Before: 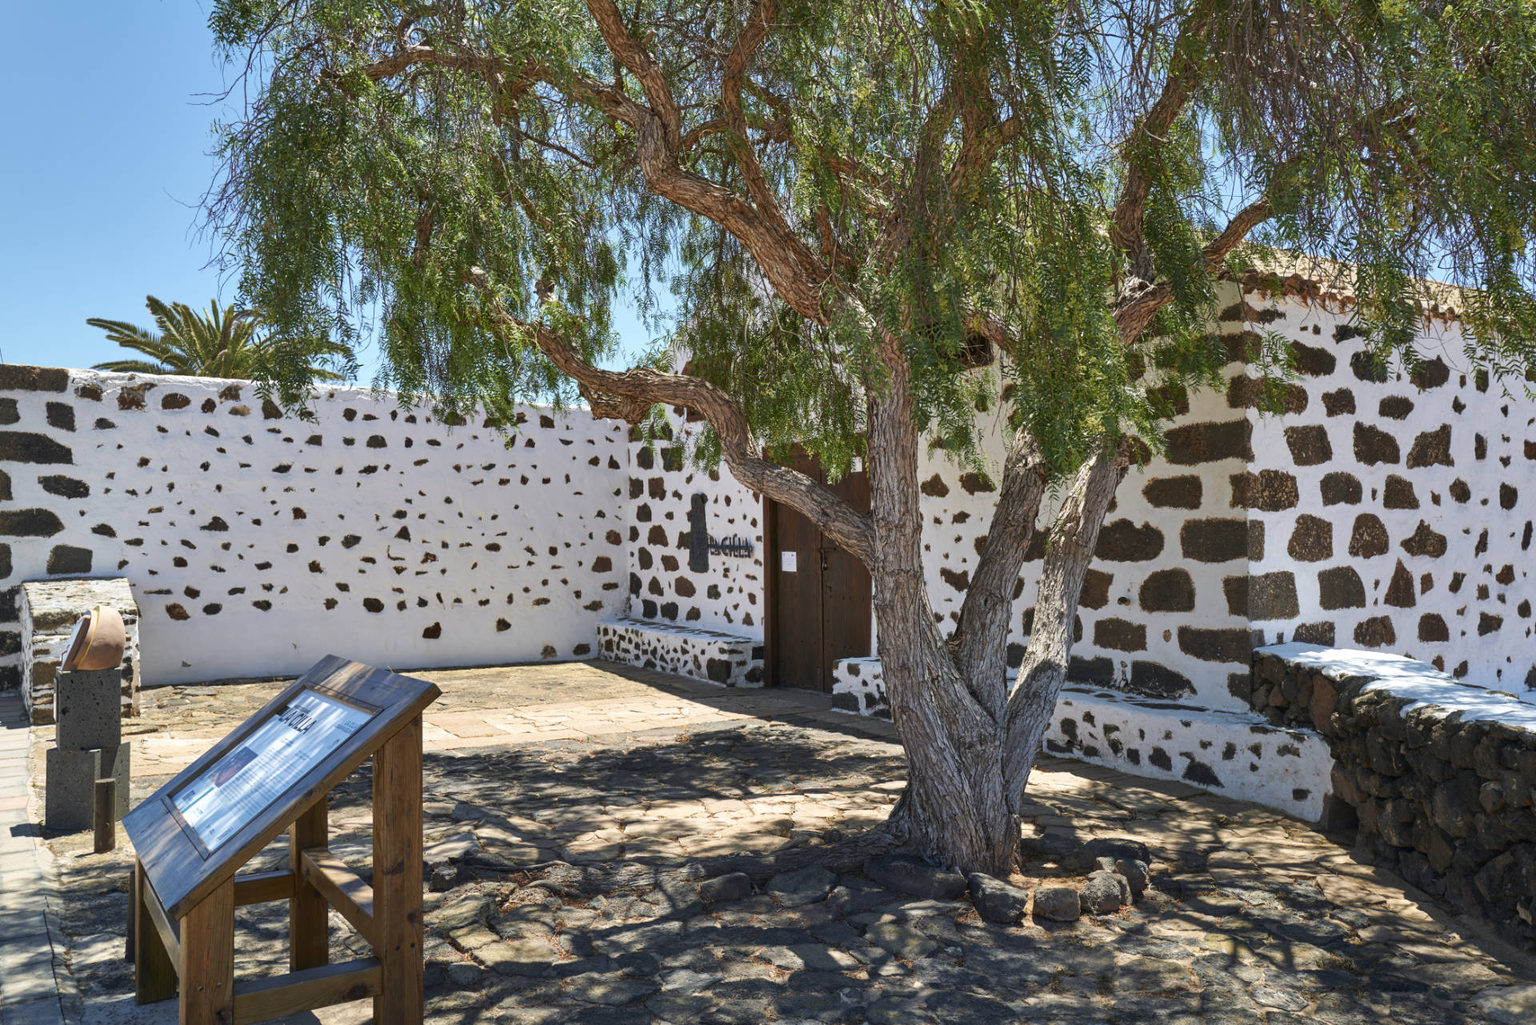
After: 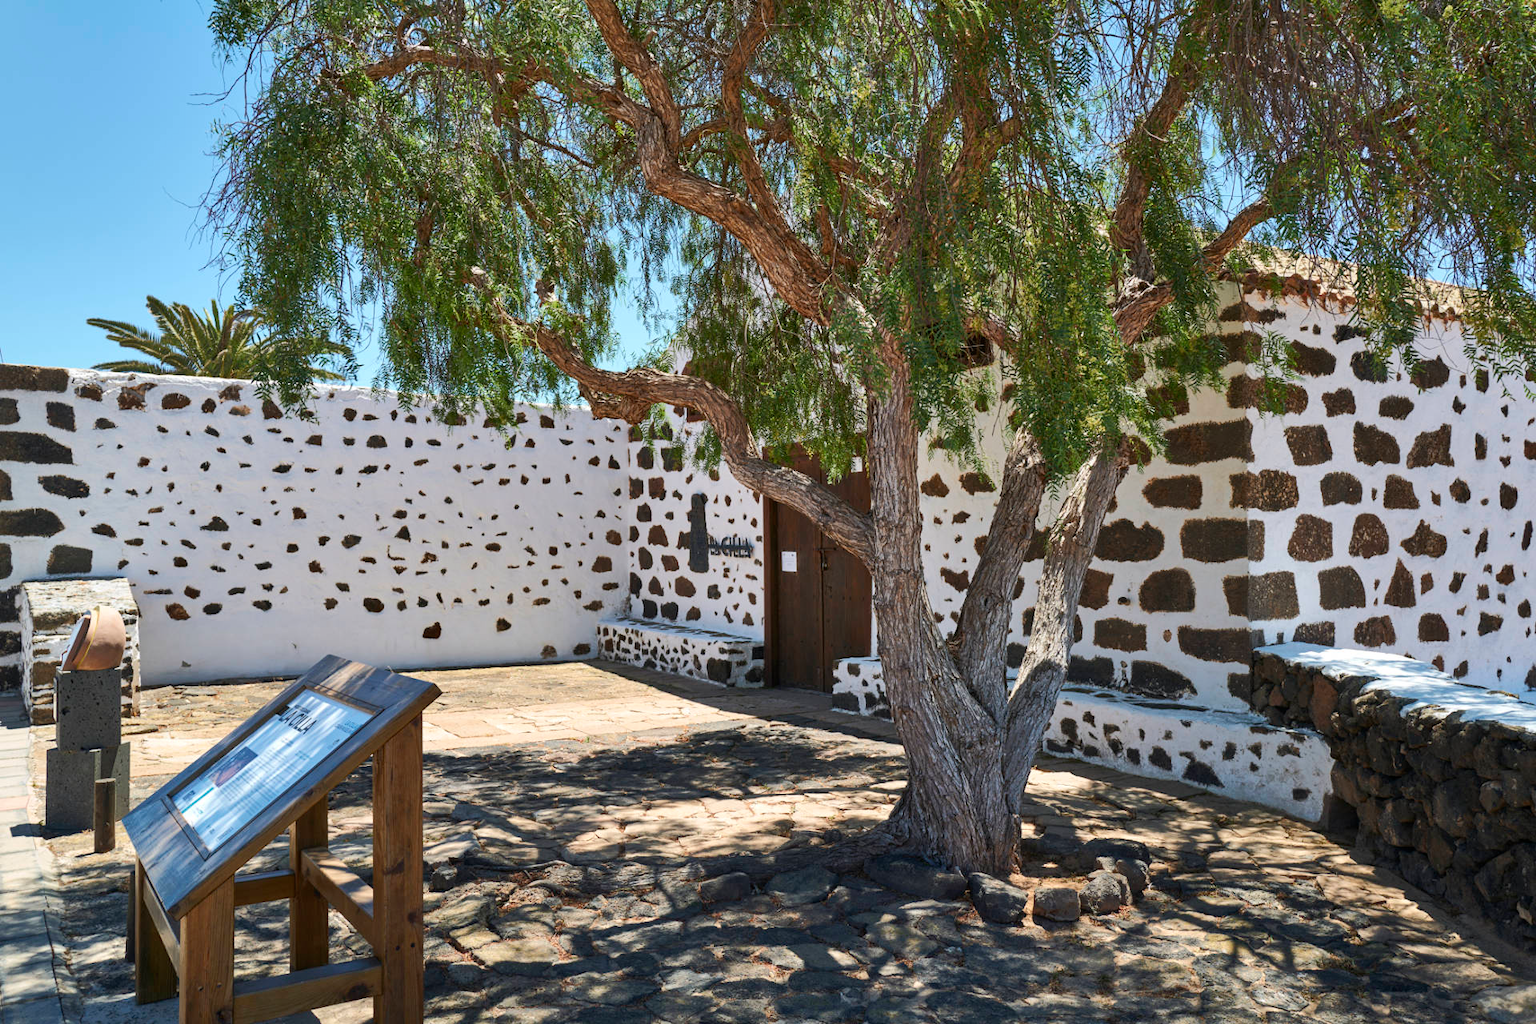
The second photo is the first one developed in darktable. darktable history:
tone curve: curves: ch0 [(0, 0) (0.003, 0.003) (0.011, 0.011) (0.025, 0.024) (0.044, 0.043) (0.069, 0.068) (0.1, 0.097) (0.136, 0.133) (0.177, 0.173) (0.224, 0.219) (0.277, 0.271) (0.335, 0.327) (0.399, 0.39) (0.468, 0.457) (0.543, 0.582) (0.623, 0.655) (0.709, 0.734) (0.801, 0.817) (0.898, 0.906) (1, 1)], color space Lab, independent channels, preserve colors none
